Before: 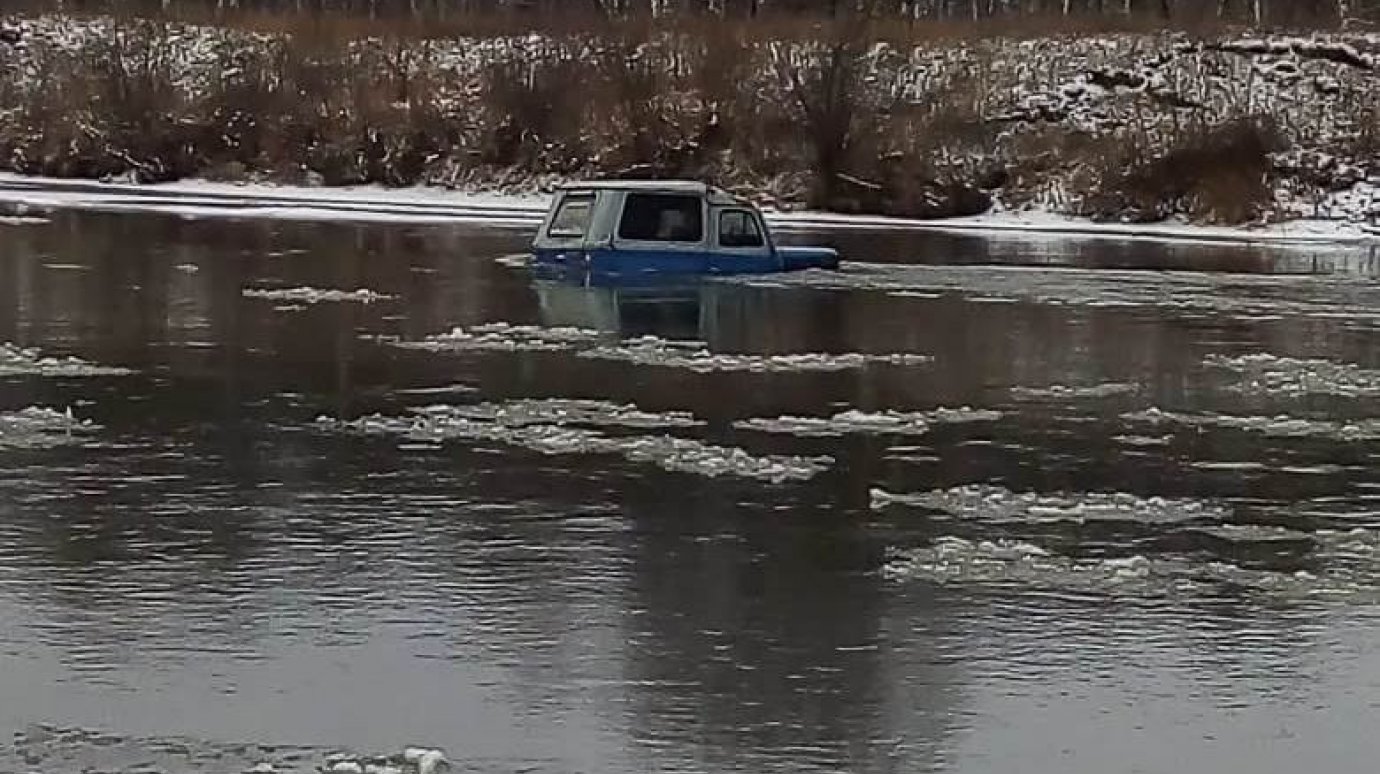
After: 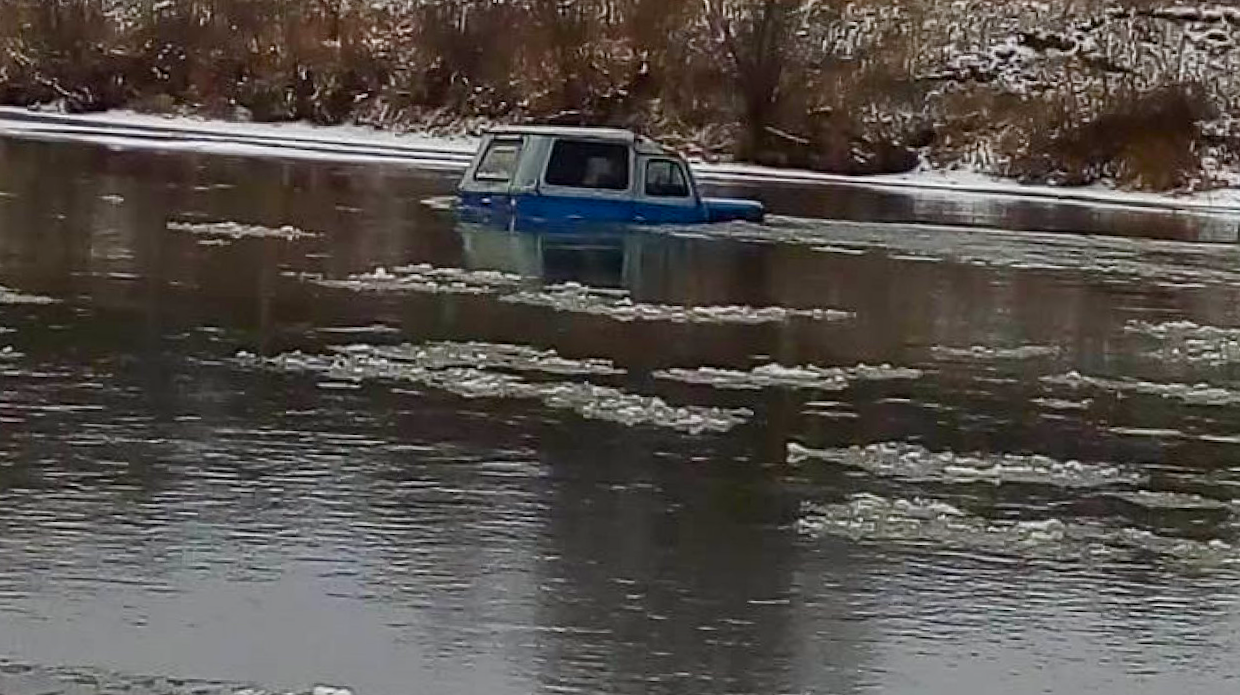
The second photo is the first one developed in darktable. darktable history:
crop and rotate: angle -1.96°, left 3.097%, top 4.154%, right 1.586%, bottom 0.529%
color balance rgb: perceptual saturation grading › global saturation 35%, perceptual saturation grading › highlights -30%, perceptual saturation grading › shadows 35%, perceptual brilliance grading › global brilliance 3%, perceptual brilliance grading › highlights -3%, perceptual brilliance grading › shadows 3%
